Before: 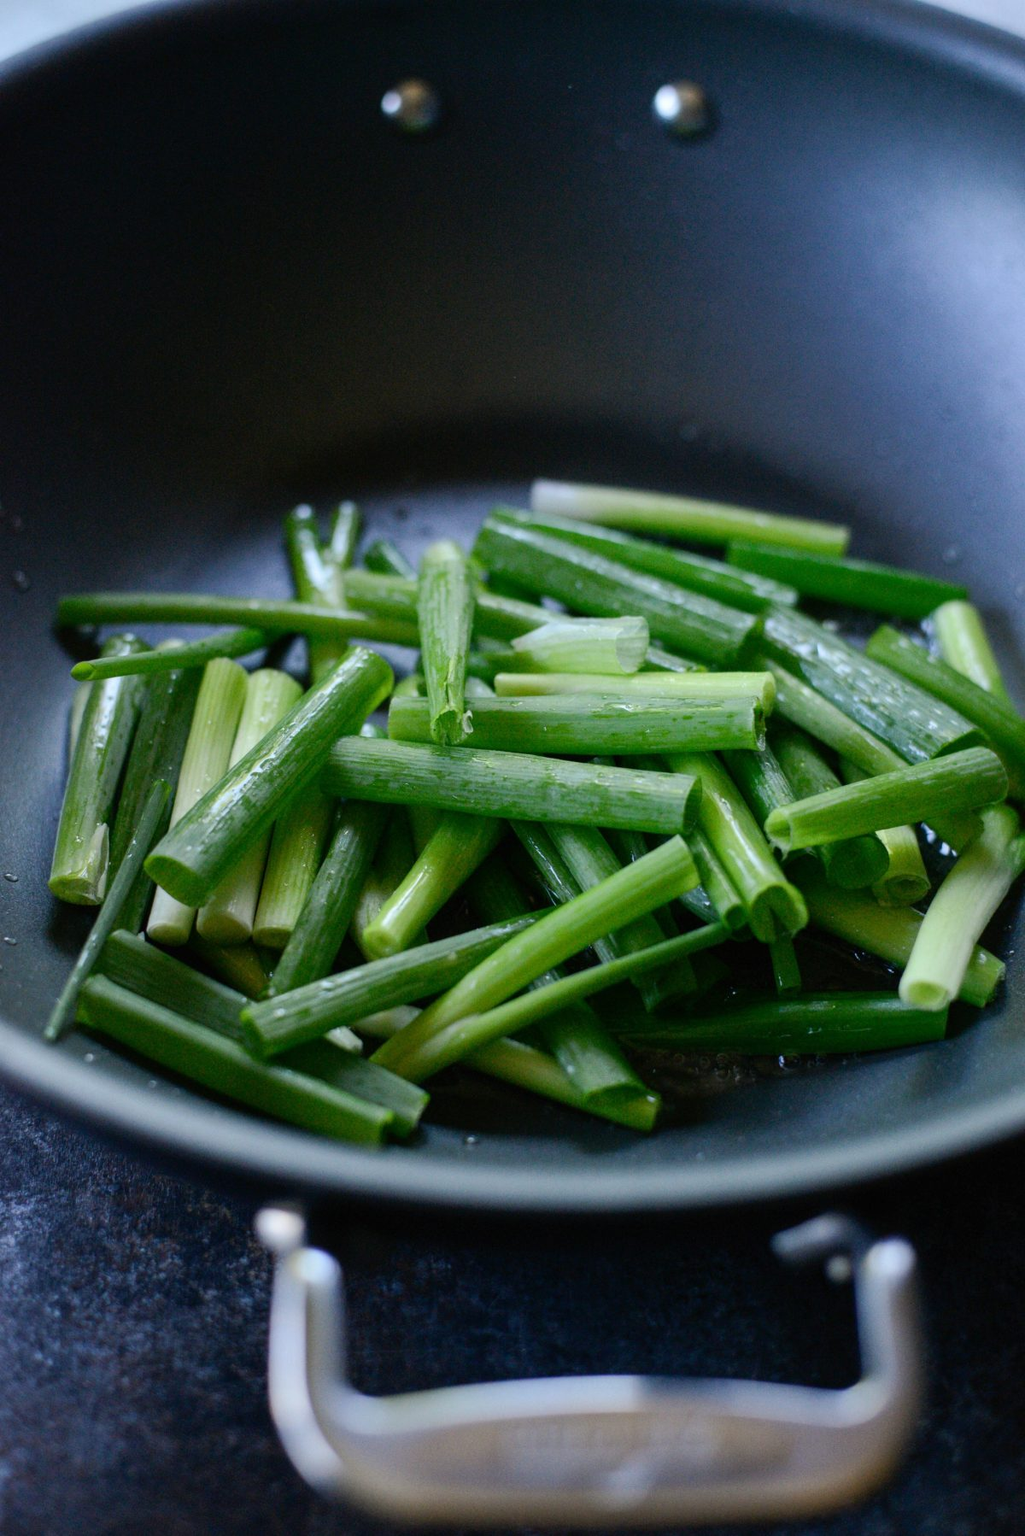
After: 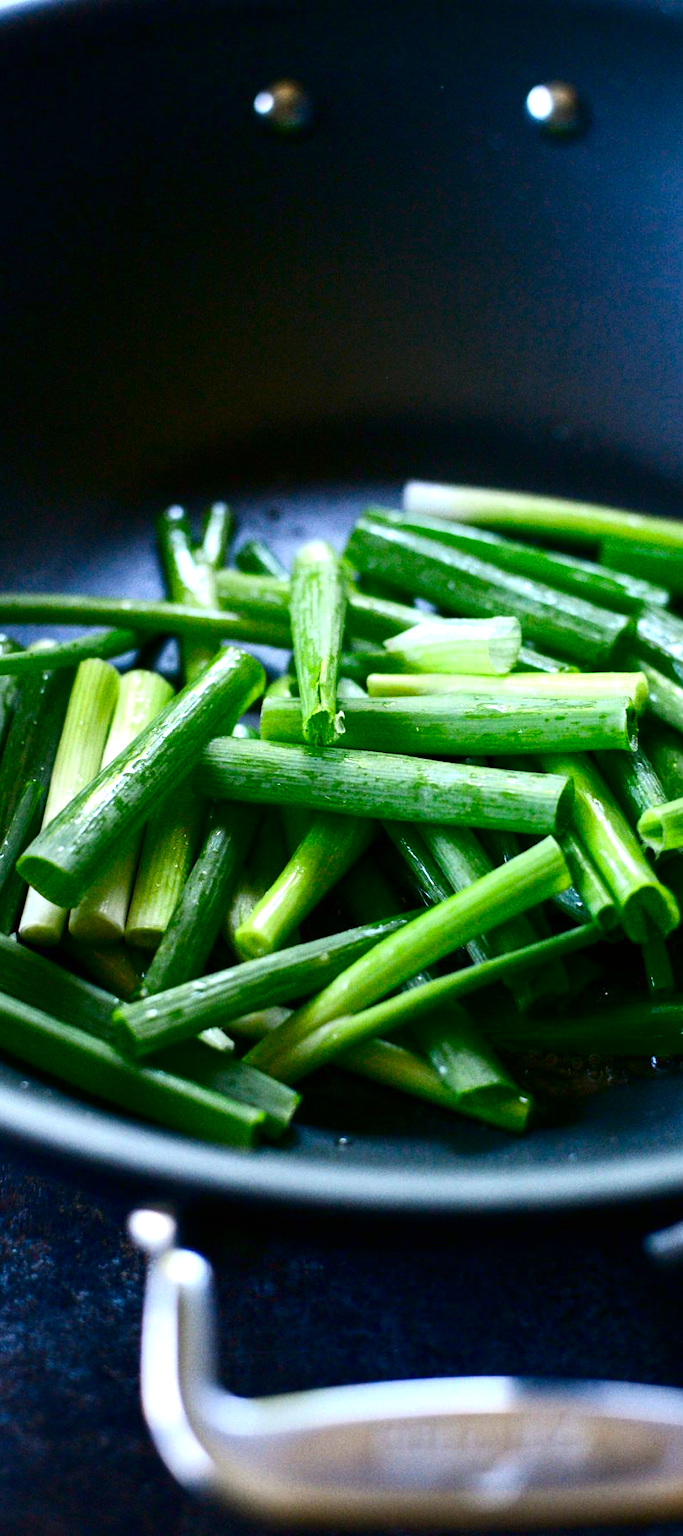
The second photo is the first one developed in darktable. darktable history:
color balance rgb: shadows lift › chroma 0.882%, shadows lift › hue 112.47°, perceptual saturation grading › global saturation 0.48%, global vibrance 20%
exposure: black level correction 0, exposure 1.001 EV, compensate highlight preservation false
crop and rotate: left 12.556%, right 20.765%
contrast brightness saturation: contrast 0.131, brightness -0.235, saturation 0.144
